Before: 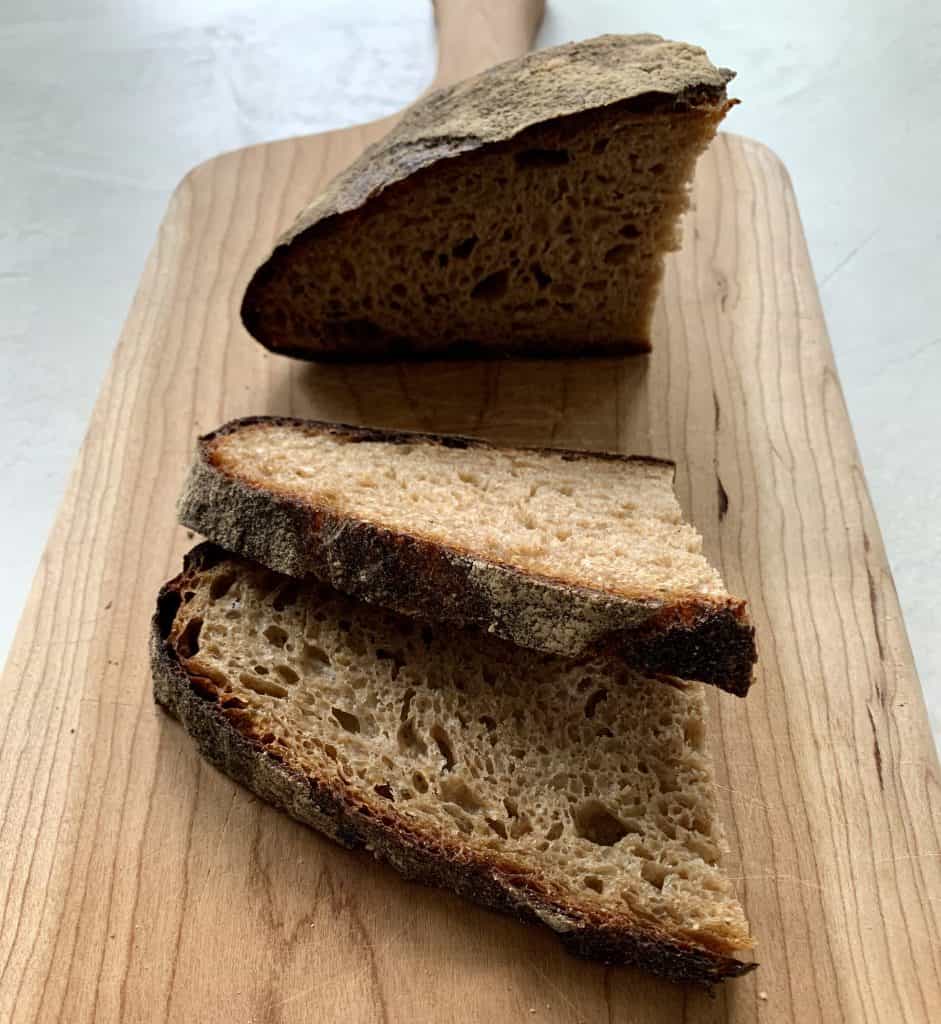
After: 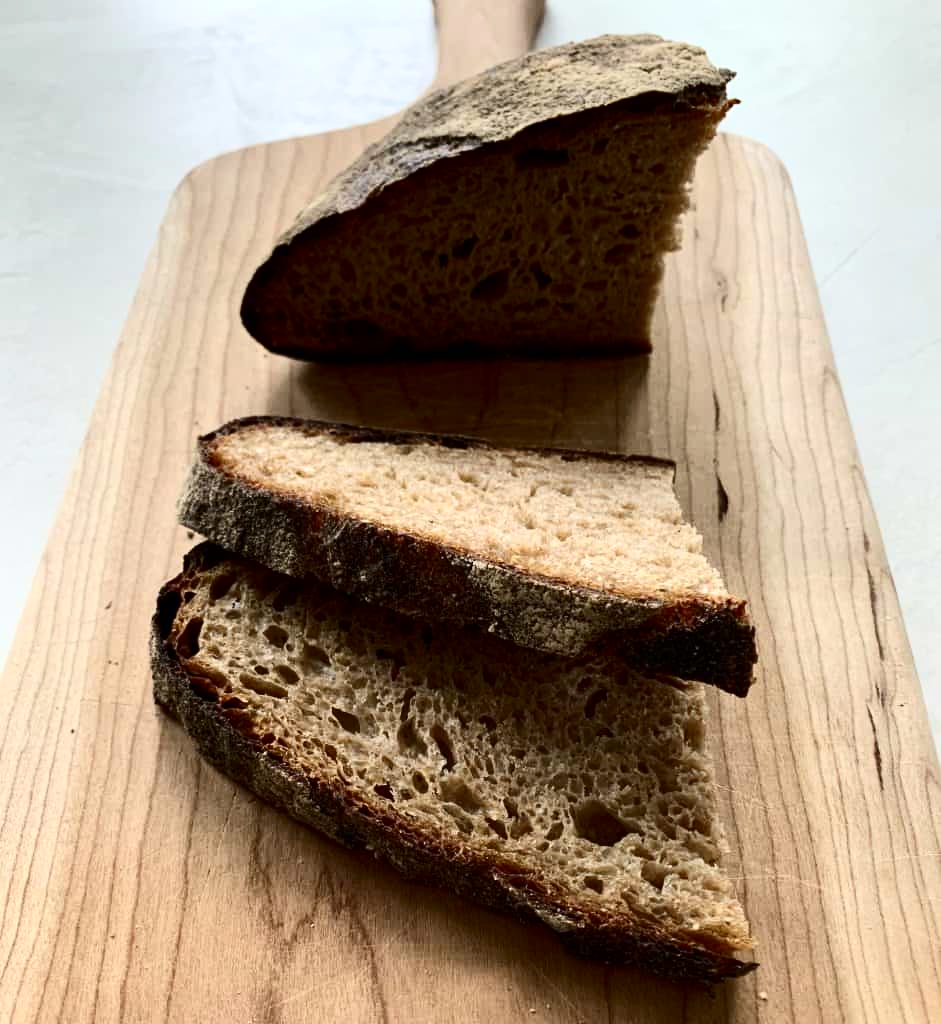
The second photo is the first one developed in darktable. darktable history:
contrast brightness saturation: contrast 0.28
white balance: emerald 1
